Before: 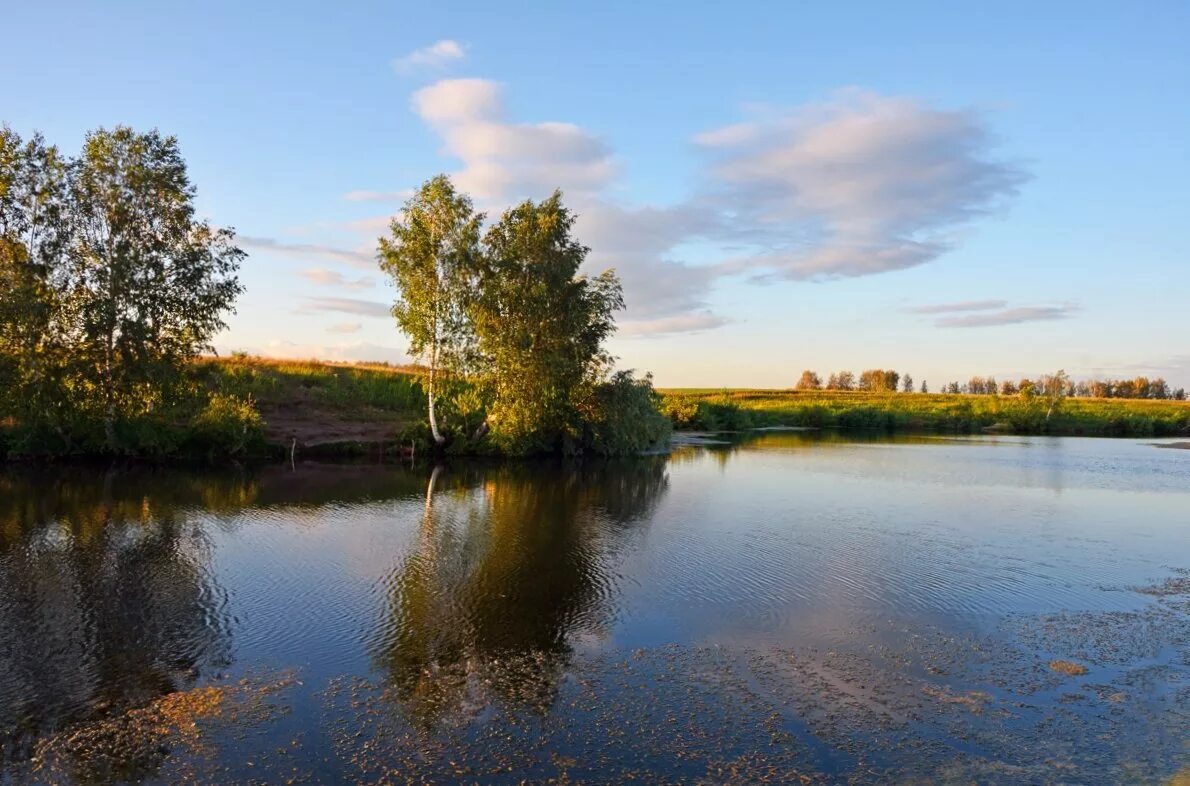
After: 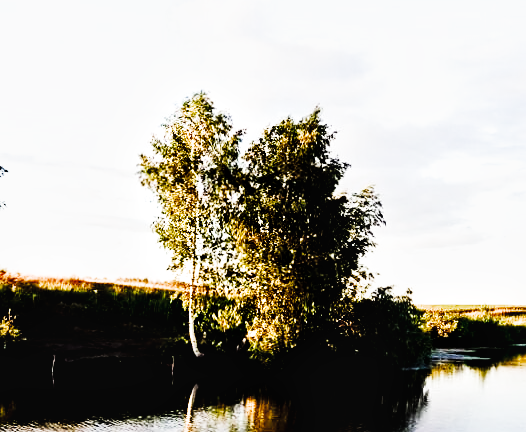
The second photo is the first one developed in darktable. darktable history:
tone curve: curves: ch0 [(0, 0.023) (0.103, 0.087) (0.277, 0.28) (0.46, 0.554) (0.569, 0.68) (0.735, 0.843) (0.994, 0.984)]; ch1 [(0, 0) (0.324, 0.285) (0.456, 0.438) (0.488, 0.497) (0.512, 0.503) (0.535, 0.535) (0.599, 0.606) (0.715, 0.738) (1, 1)]; ch2 [(0, 0) (0.369, 0.388) (0.449, 0.431) (0.478, 0.471) (0.502, 0.503) (0.55, 0.553) (0.603, 0.602) (0.656, 0.713) (1, 1)], preserve colors none
sharpen: radius 1.47, amount 0.411, threshold 1.285
local contrast: mode bilateral grid, contrast 20, coarseness 19, detail 163%, midtone range 0.2
filmic rgb: black relative exposure -4 EV, white relative exposure 3 EV, hardness 3.01, contrast 1.495, color science v4 (2020)
tone equalizer: -8 EV -0.781 EV, -7 EV -0.734 EV, -6 EV -0.598 EV, -5 EV -0.421 EV, -3 EV 0.4 EV, -2 EV 0.6 EV, -1 EV 0.694 EV, +0 EV 0.765 EV
contrast brightness saturation: contrast 0.224, brightness -0.189, saturation 0.239
color calibration: illuminant same as pipeline (D50), adaptation XYZ, x 0.346, y 0.359, temperature 5005.94 K
crop: left 20.221%, top 10.751%, right 35.569%, bottom 34.258%
